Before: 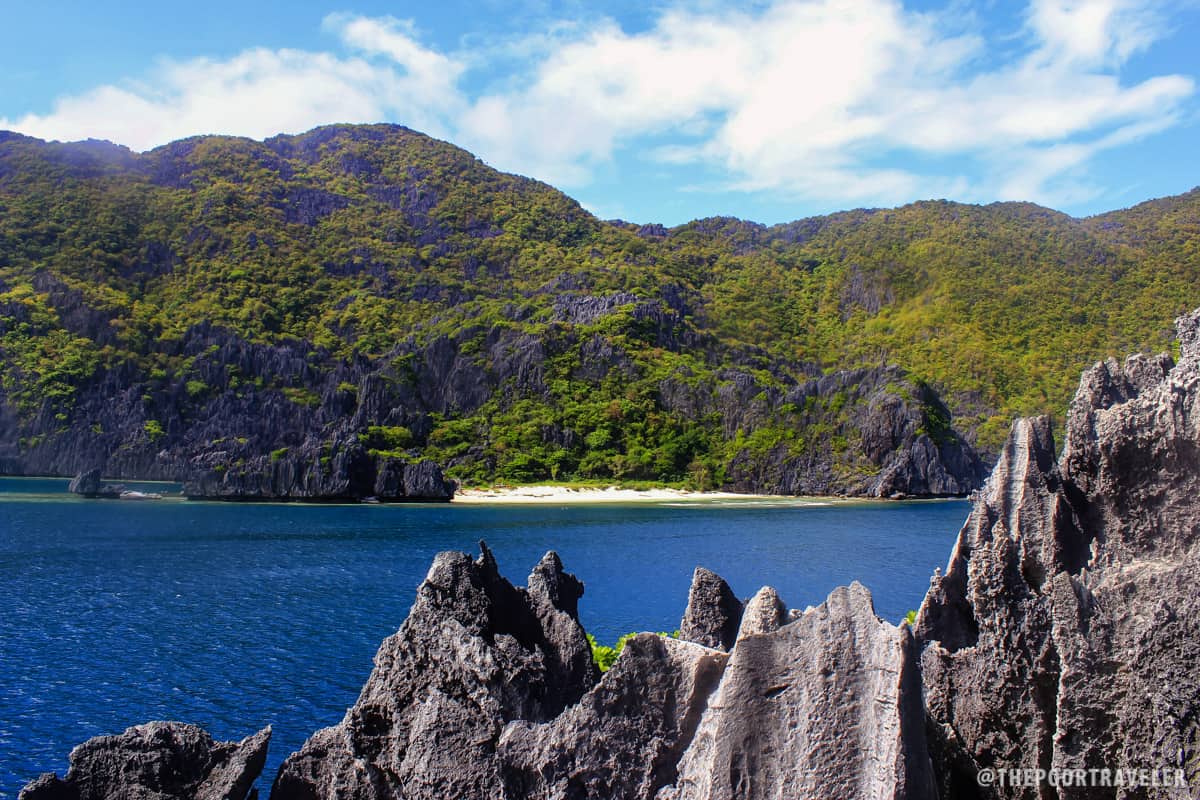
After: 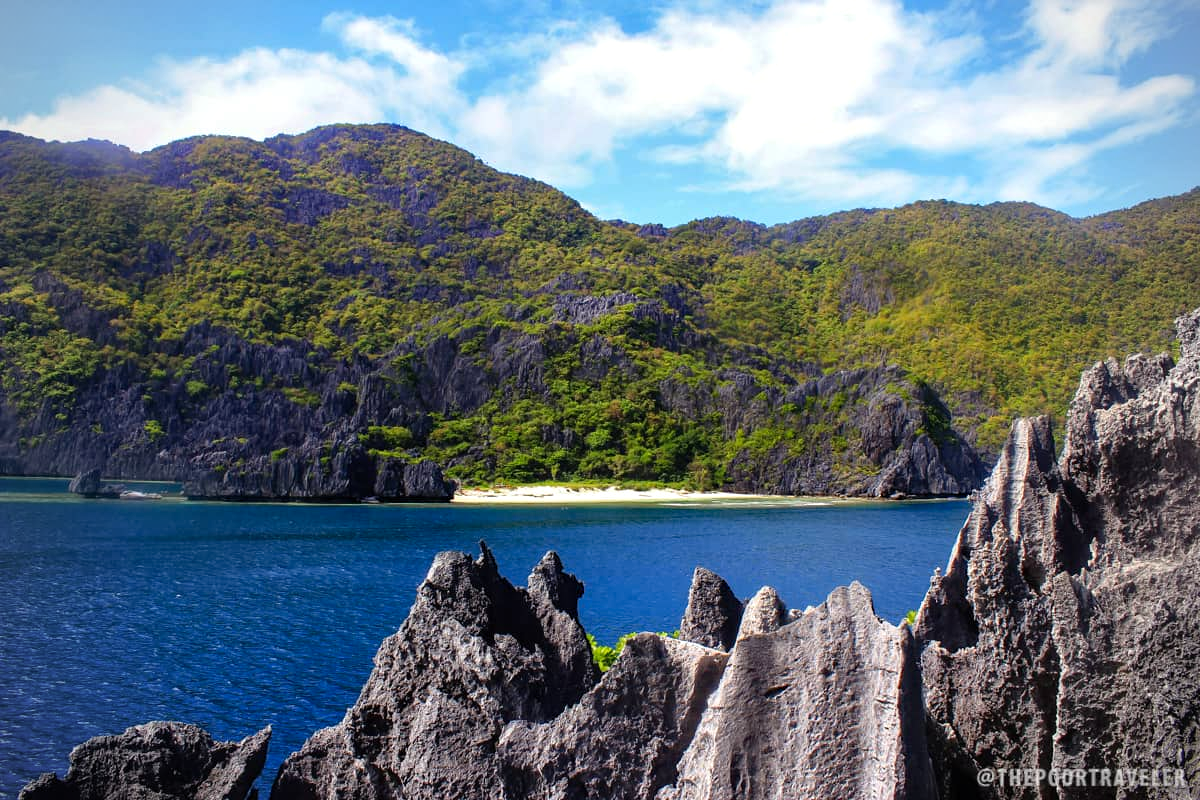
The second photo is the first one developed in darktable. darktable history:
levels: levels [0, 0.474, 0.947]
haze removal: compatibility mode true, adaptive false
vignetting: fall-off radius 60.92%
